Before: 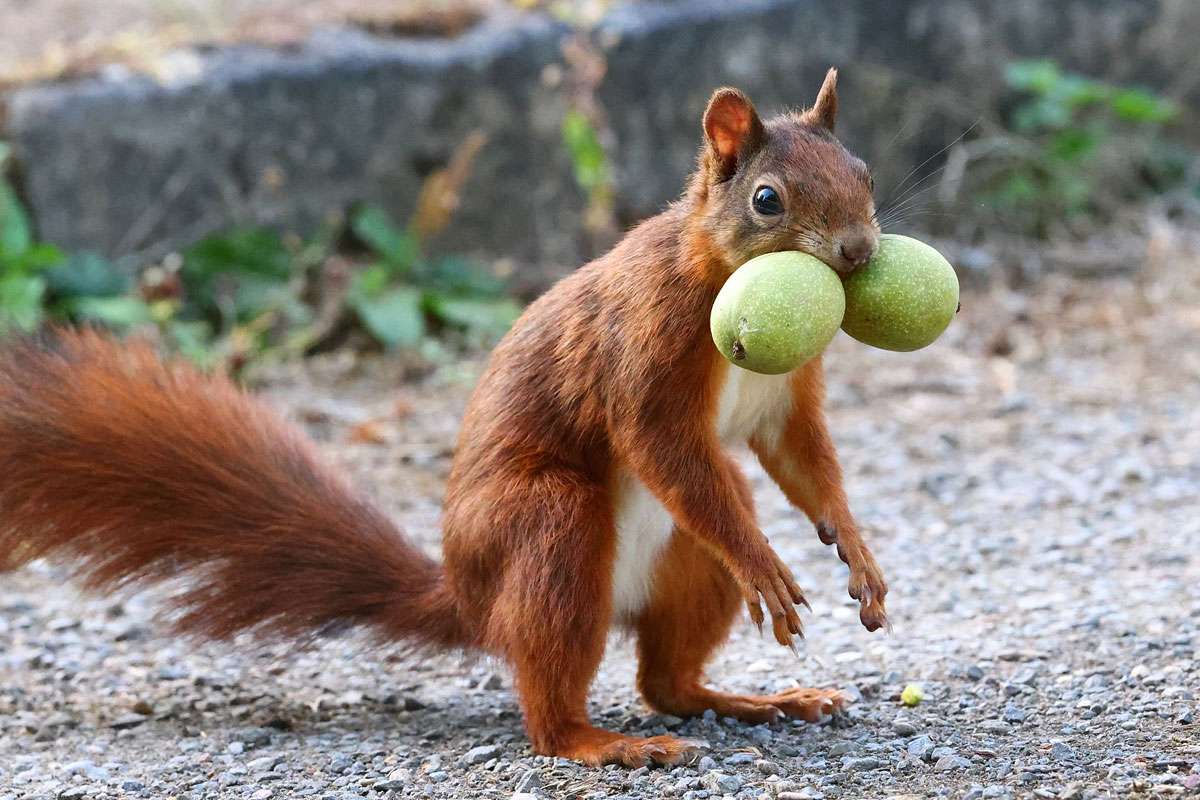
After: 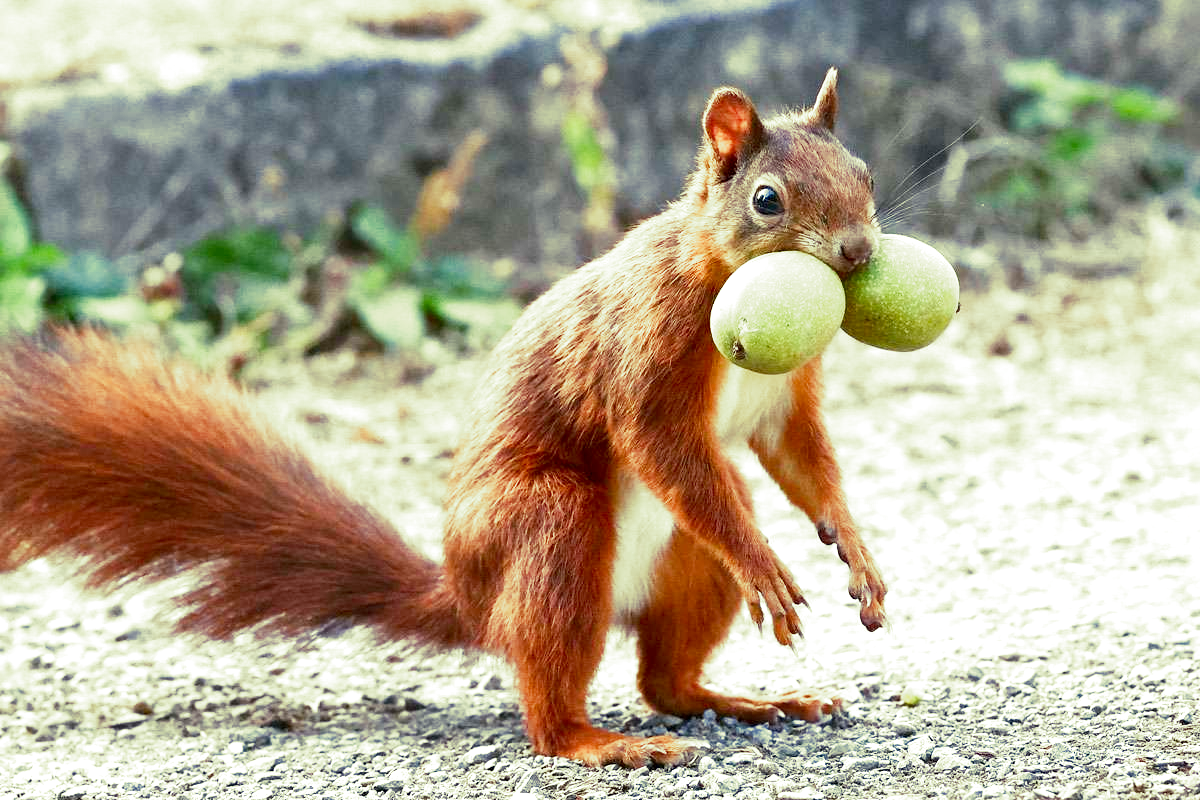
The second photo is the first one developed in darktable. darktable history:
contrast brightness saturation: contrast 0.2, brightness 0.16, saturation 0.22
exposure: black level correction 0.005, exposure 0.417 EV, compensate highlight preservation false
split-toning: shadows › hue 290.82°, shadows › saturation 0.34, highlights › saturation 0.38, balance 0, compress 50%
